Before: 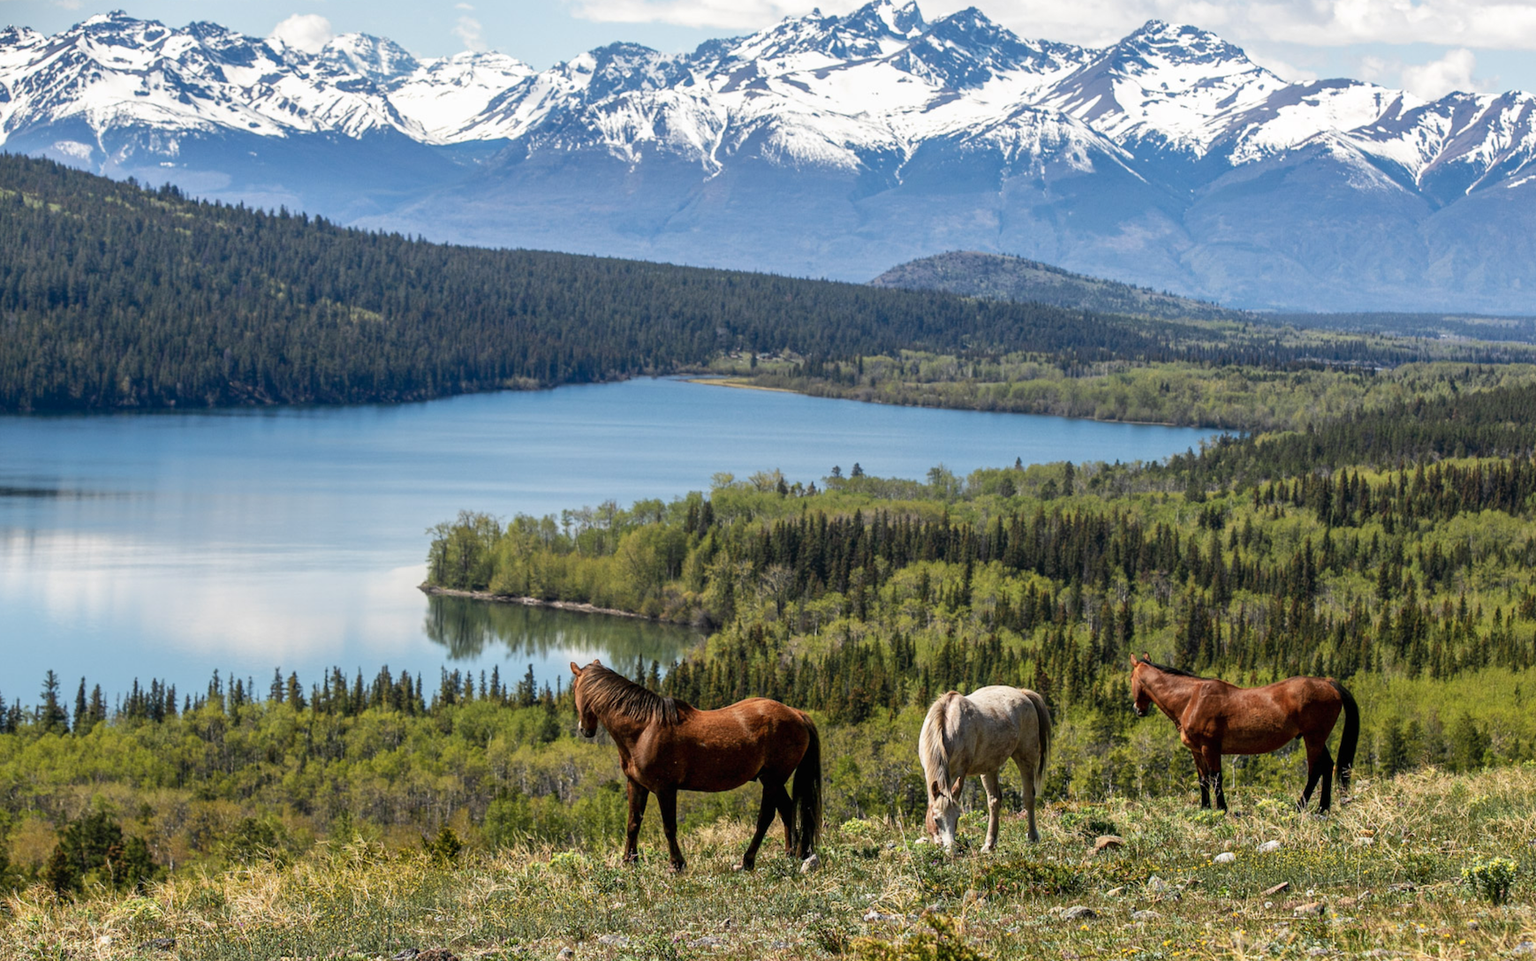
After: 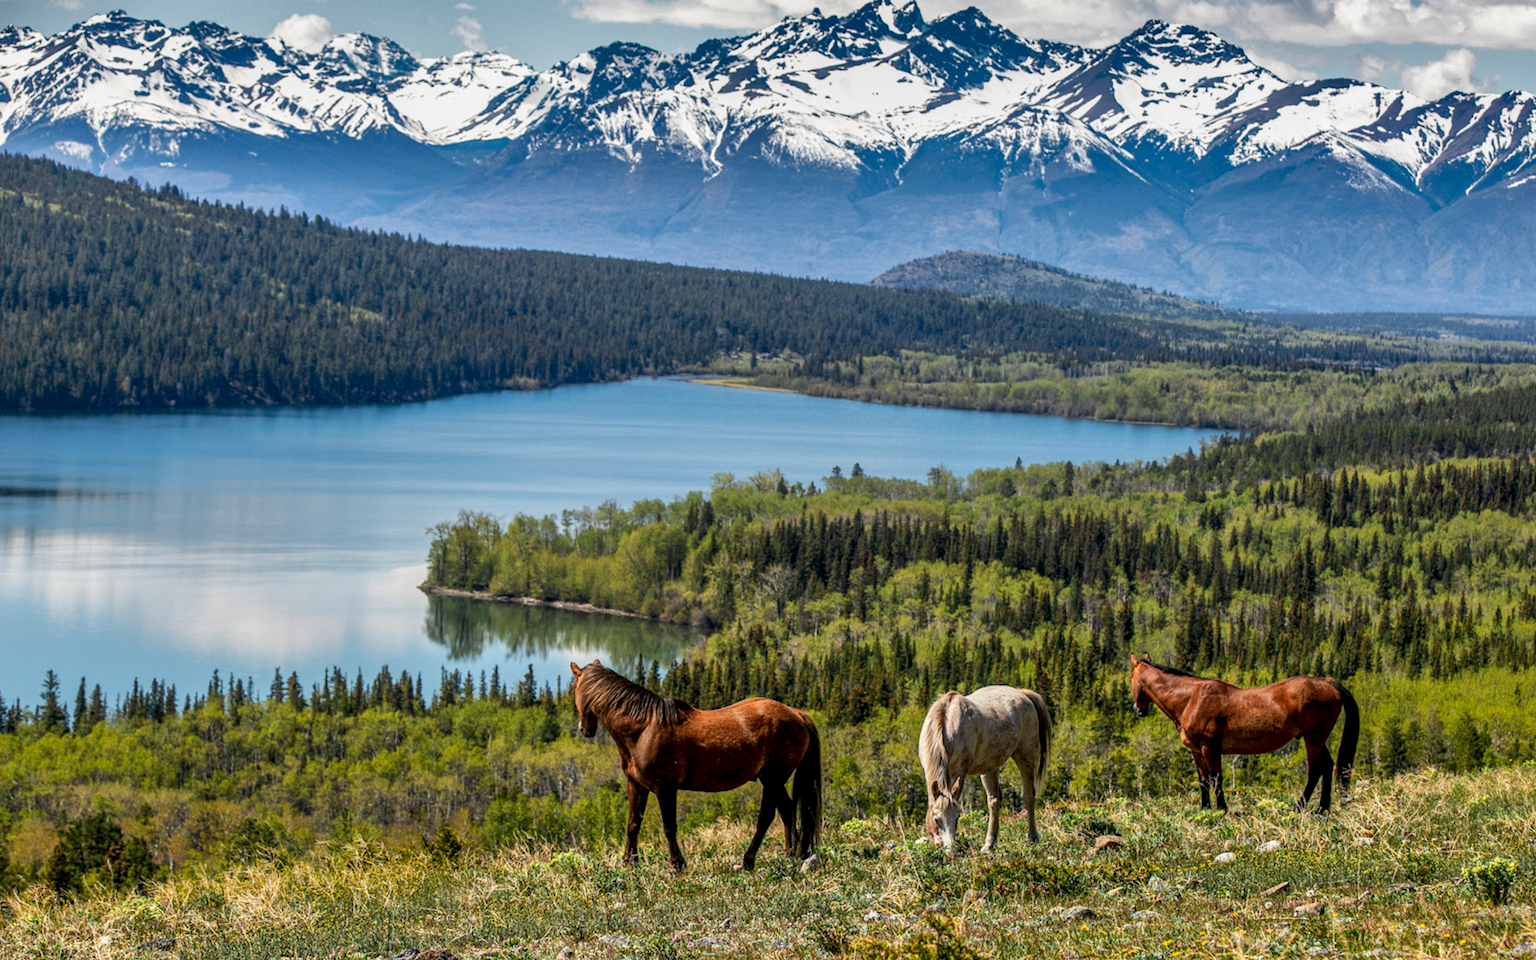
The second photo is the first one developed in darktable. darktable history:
local contrast: on, module defaults
shadows and highlights: white point adjustment -3.48, highlights -63.84, soften with gaussian
